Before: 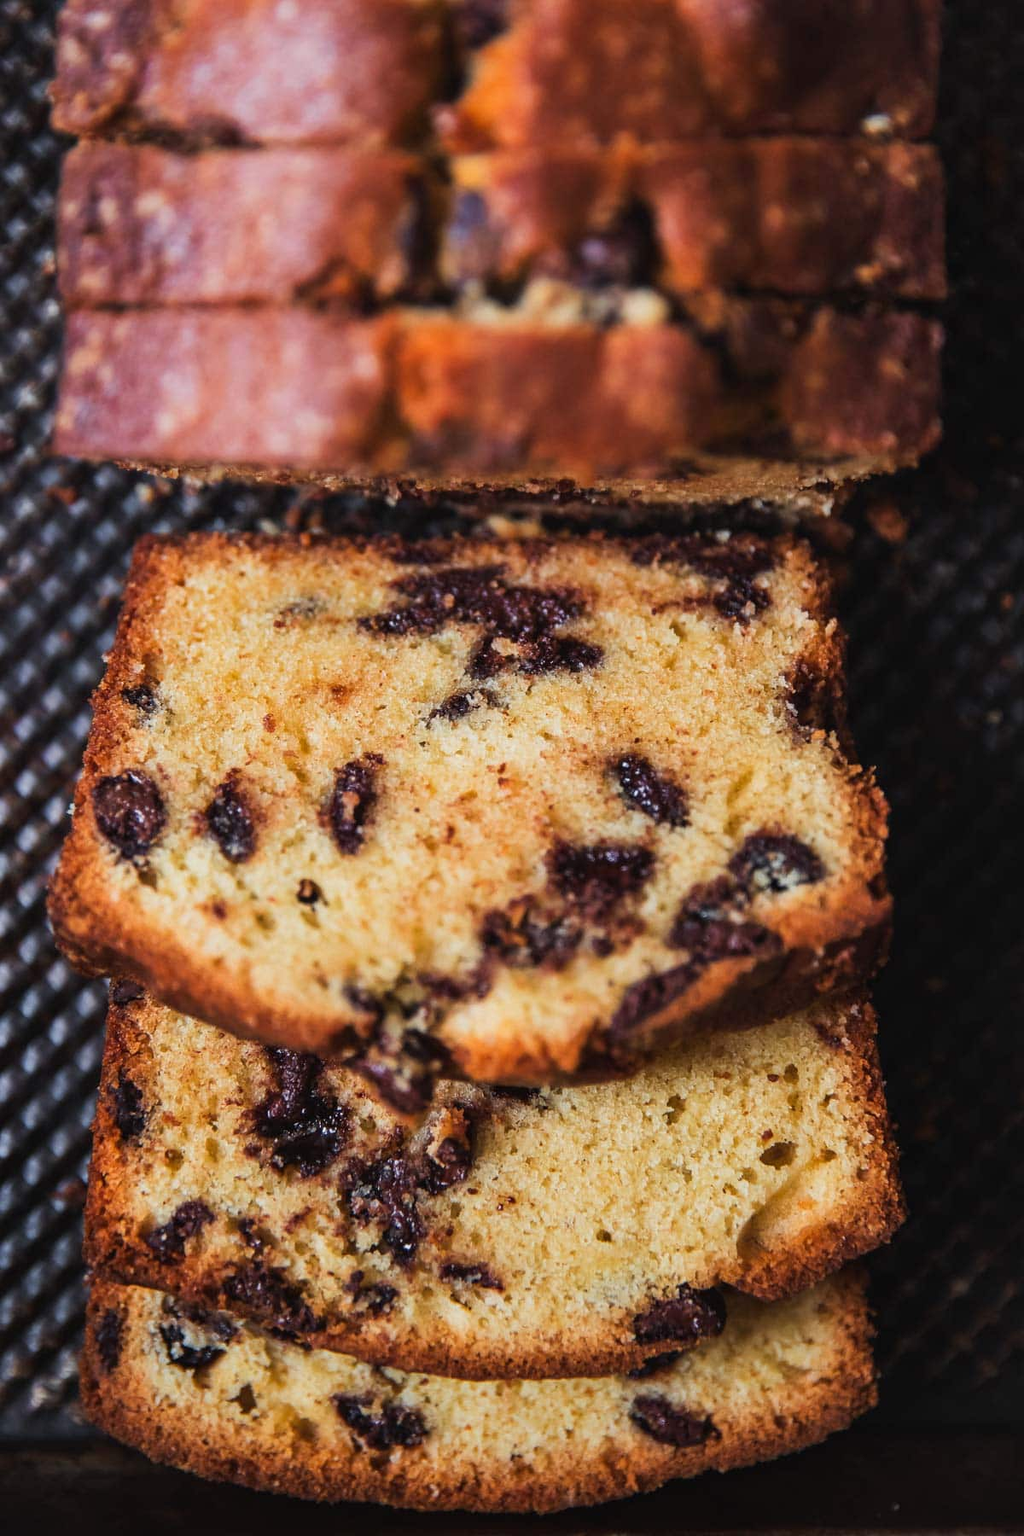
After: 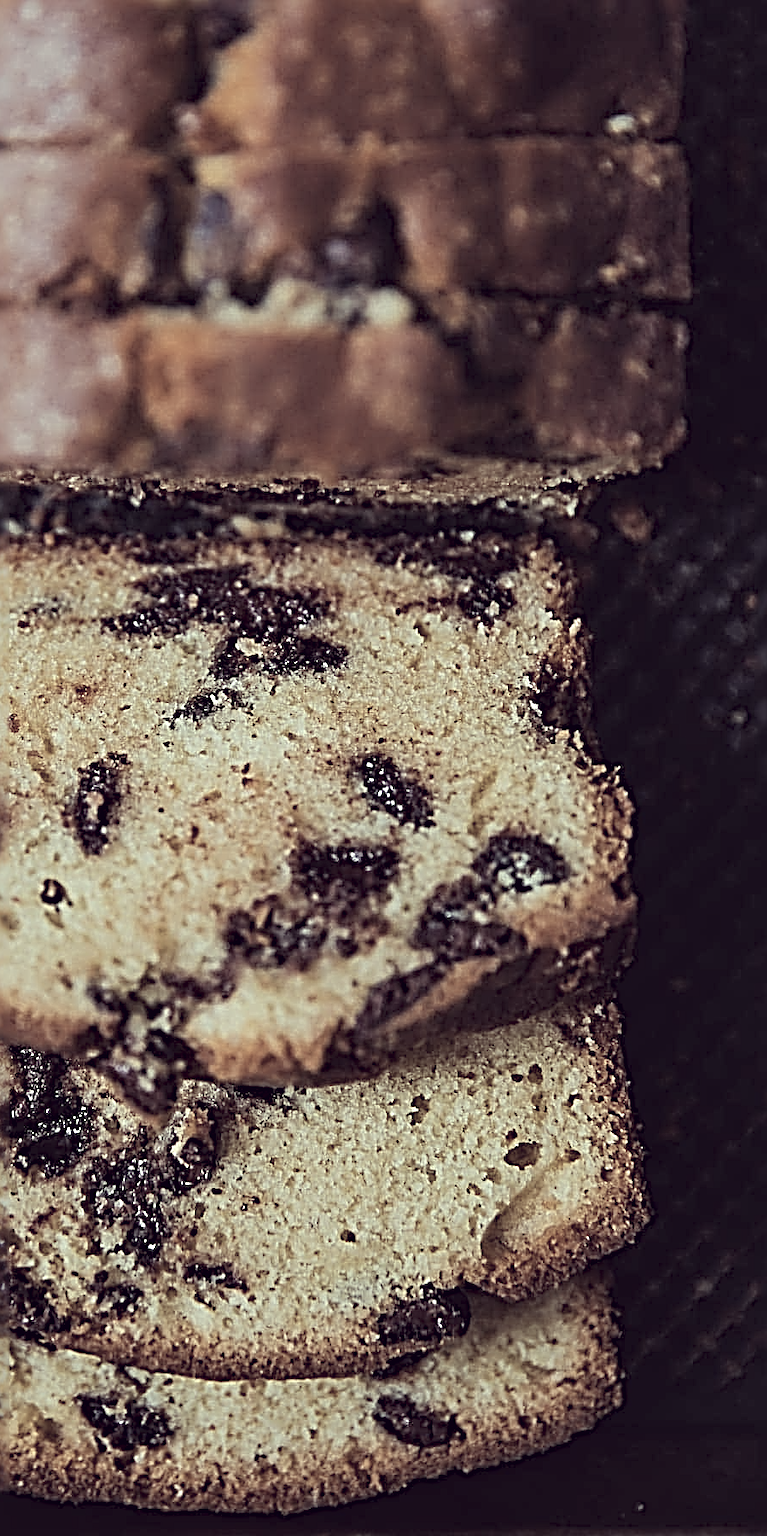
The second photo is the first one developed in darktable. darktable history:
crop and rotate: left 25.05%
color correction: highlights a* -20.28, highlights b* 20.95, shadows a* 19.99, shadows b* -21.1, saturation 0.379
sharpen: radius 4.003, amount 1.992
color balance rgb: perceptual saturation grading › global saturation -0.049%, contrast -10.145%
